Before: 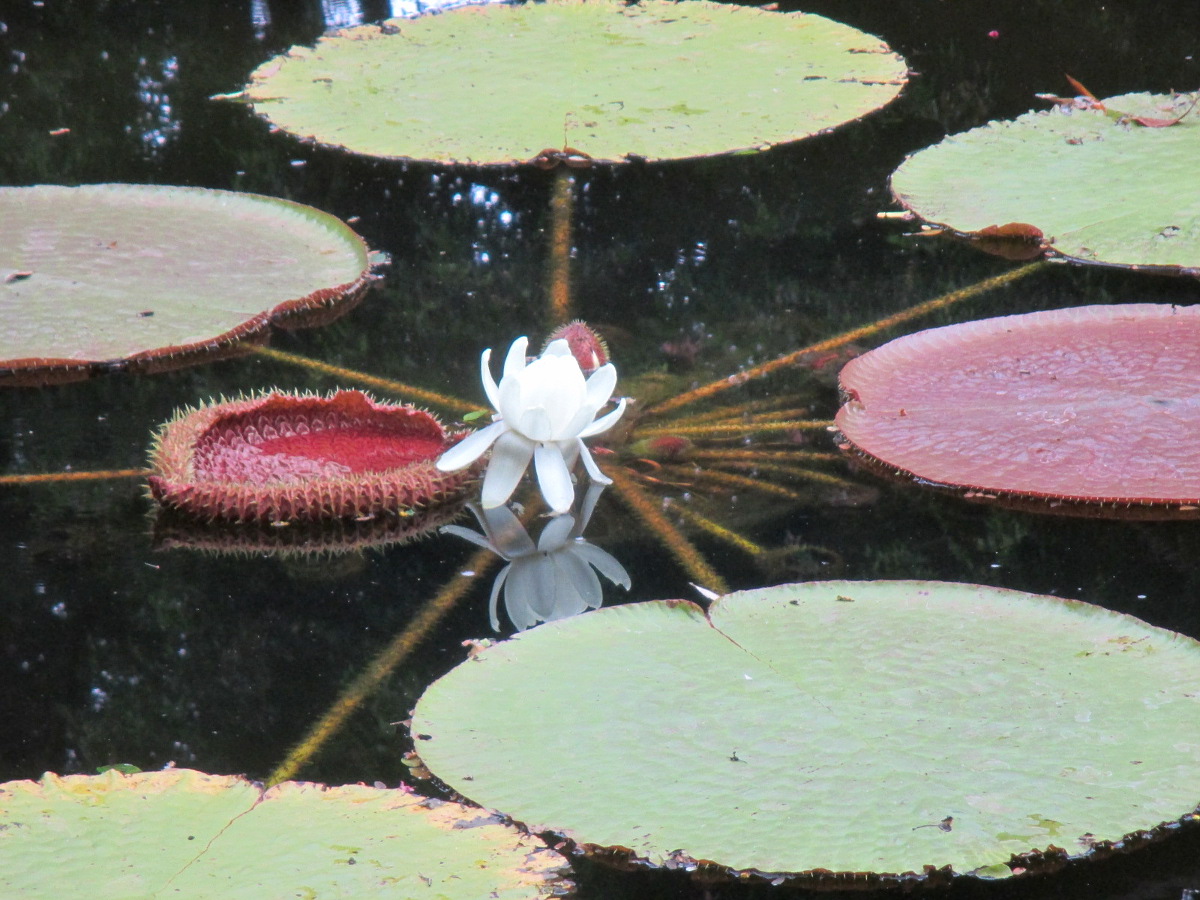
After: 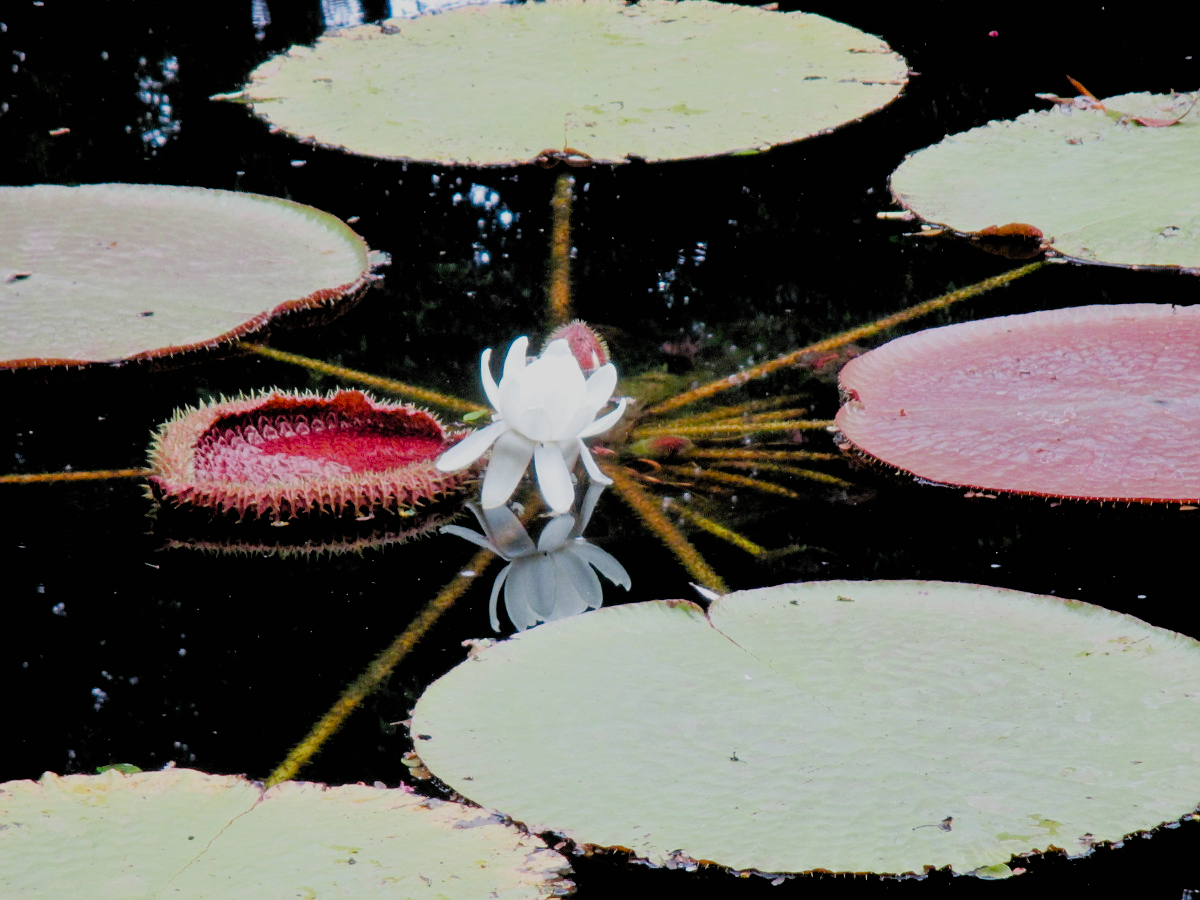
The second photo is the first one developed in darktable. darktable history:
filmic rgb: black relative exposure -2.85 EV, white relative exposure 4.56 EV, hardness 1.77, contrast 1.25, preserve chrominance no, color science v5 (2021)
